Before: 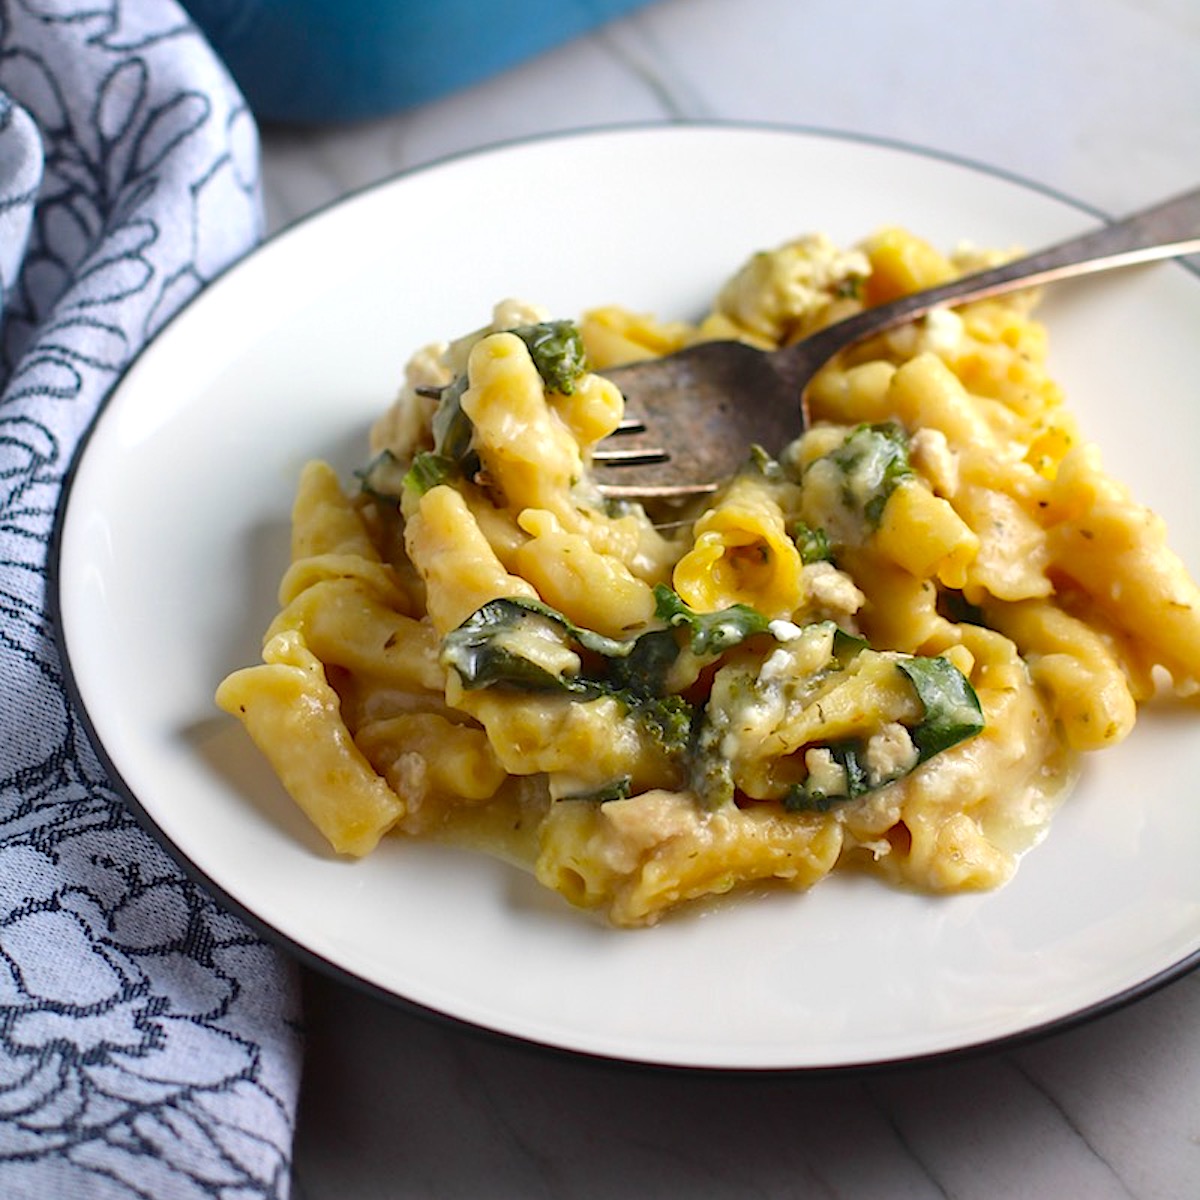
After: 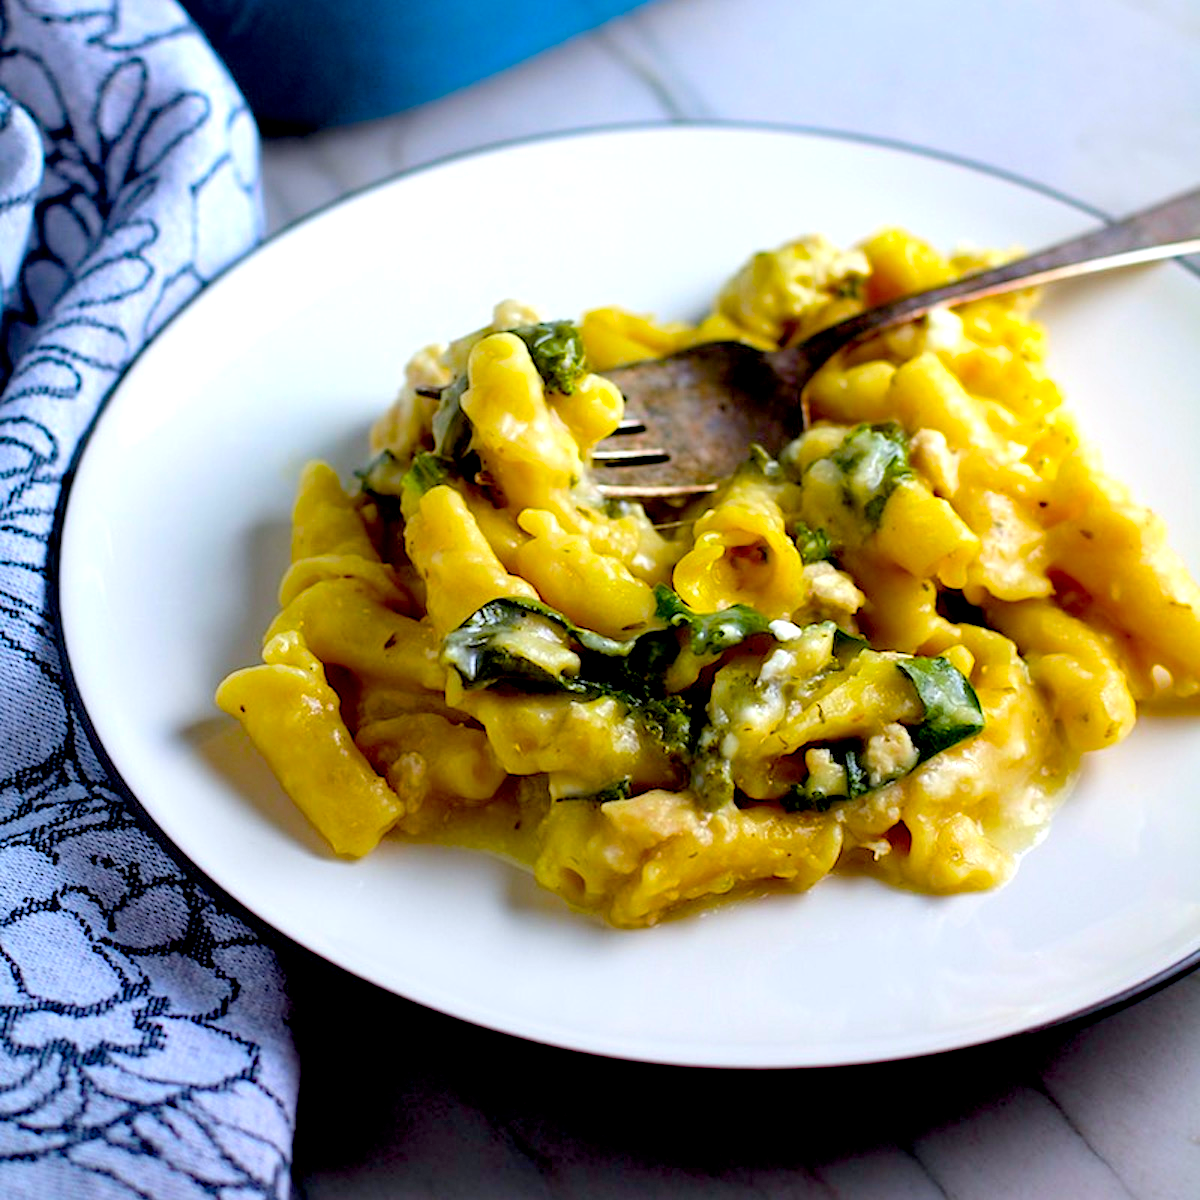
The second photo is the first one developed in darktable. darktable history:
color balance rgb: linear chroma grading › global chroma 15%, perceptual saturation grading › global saturation 30%
white balance: red 0.967, blue 1.049
exposure: black level correction 0.025, exposure 0.182 EV, compensate highlight preservation false
